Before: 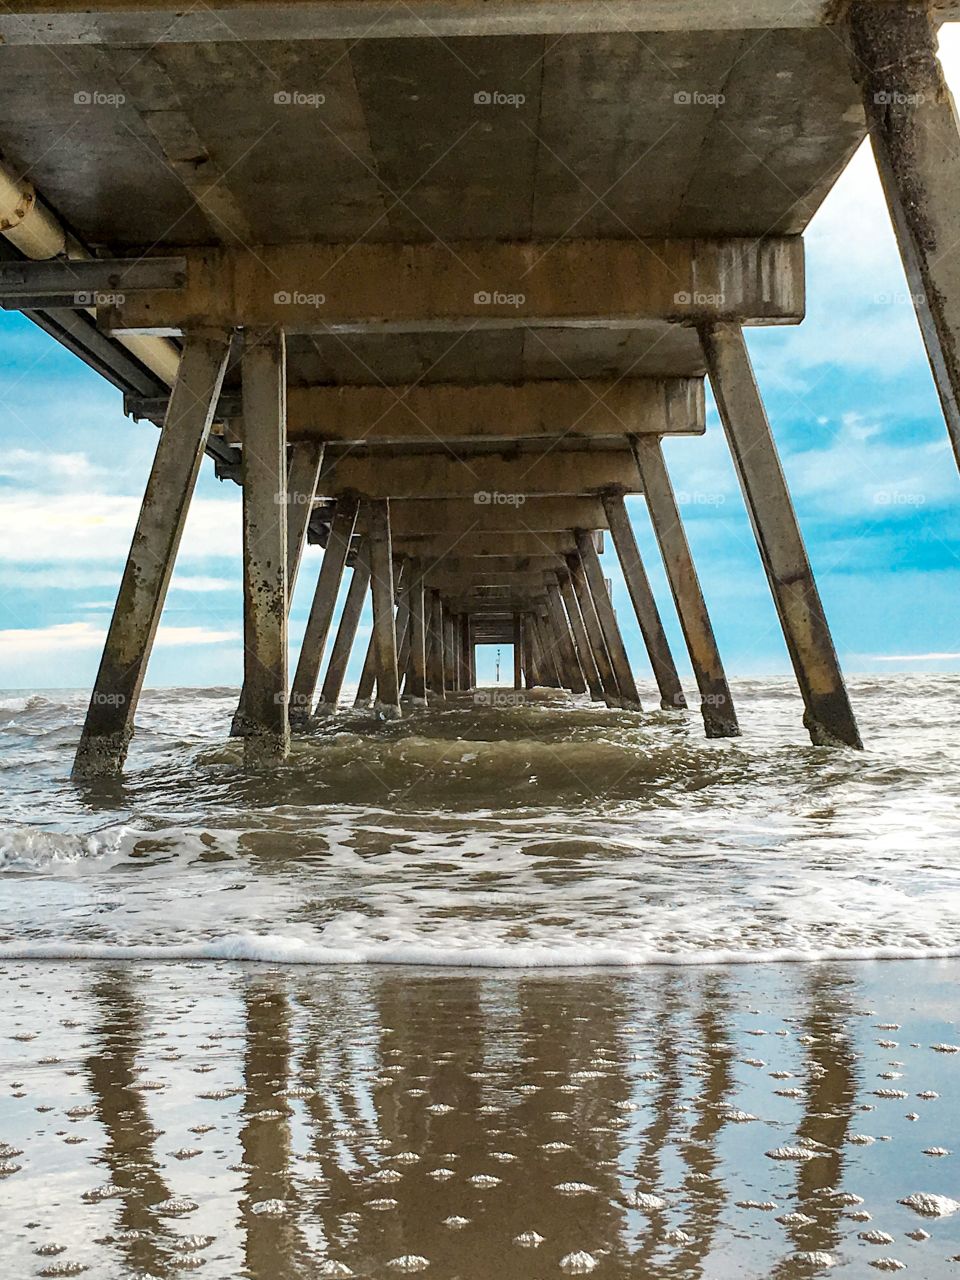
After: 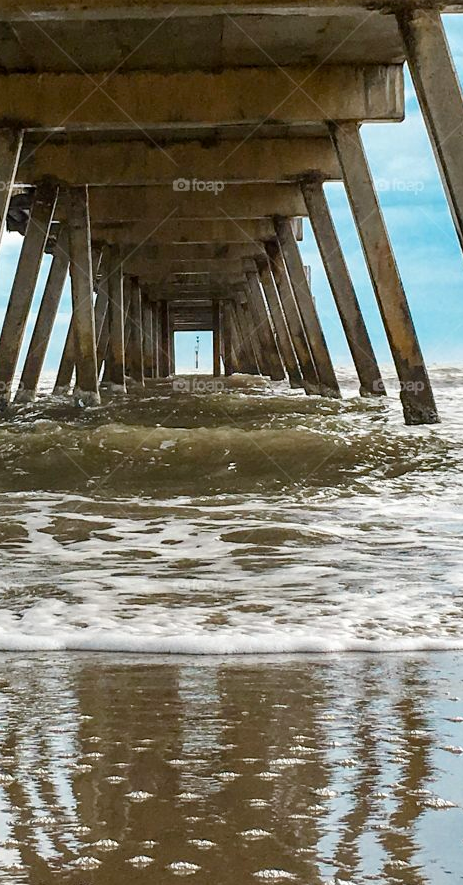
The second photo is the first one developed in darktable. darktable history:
color balance rgb: perceptual saturation grading › global saturation 0.034%, perceptual saturation grading › highlights -15.401%, perceptual saturation grading › shadows 25.416%, global vibrance 0.512%
tone equalizer: -8 EV 0.069 EV
crop: left 31.408%, top 24.514%, right 20.317%, bottom 6.333%
